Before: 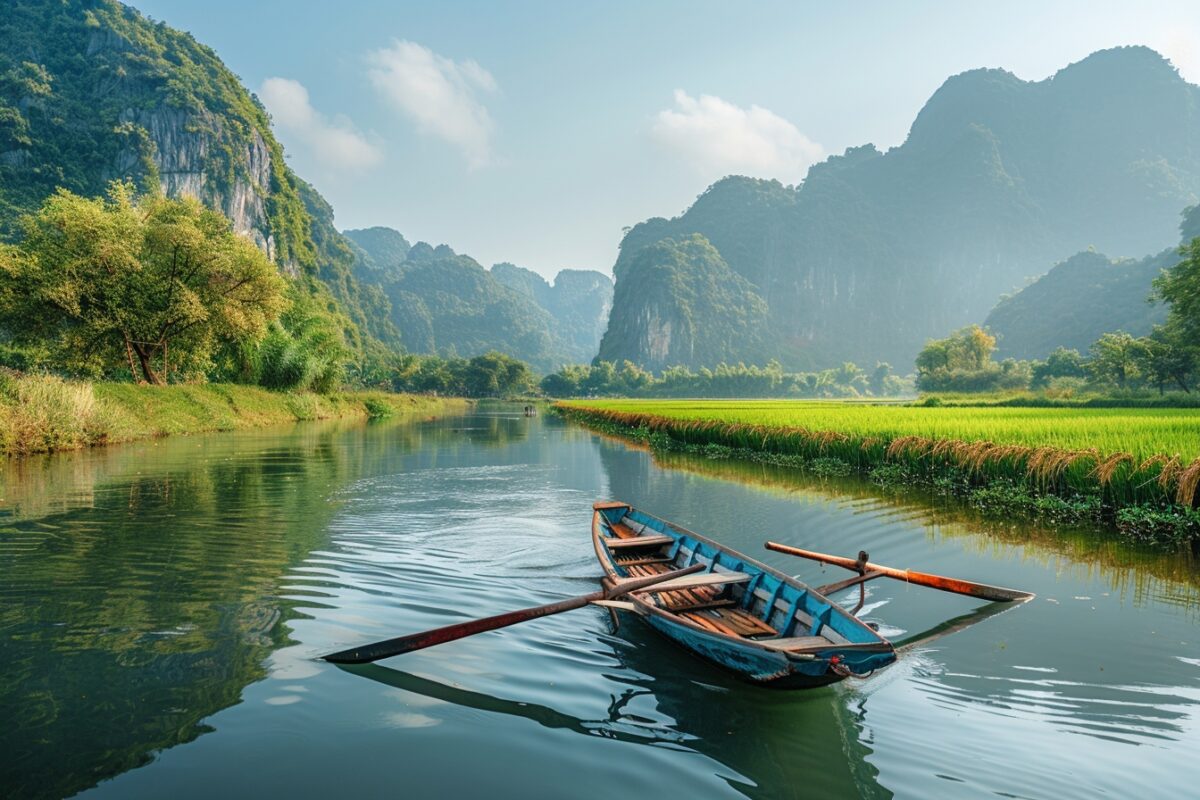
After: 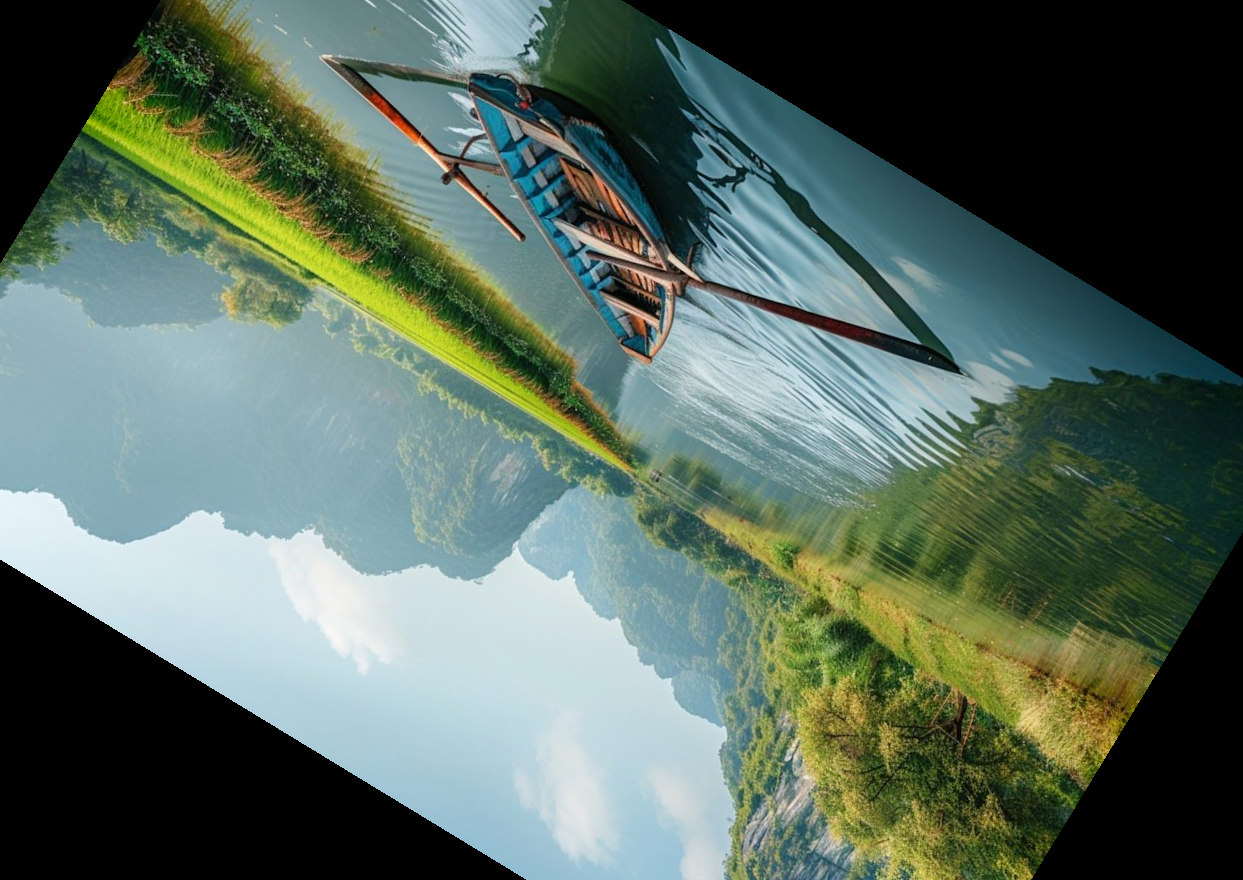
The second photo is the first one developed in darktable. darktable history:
crop and rotate: angle 148.68°, left 9.111%, top 15.603%, right 4.588%, bottom 17.041%
shadows and highlights: shadows -40.15, highlights 62.88, soften with gaussian
